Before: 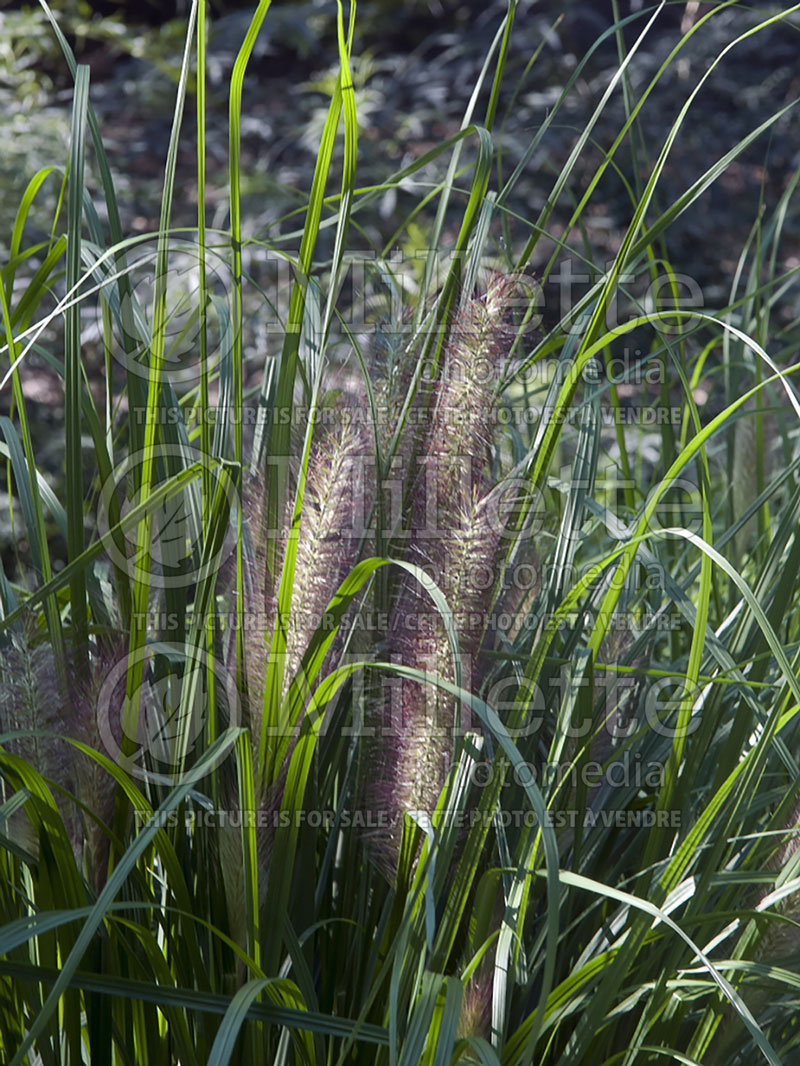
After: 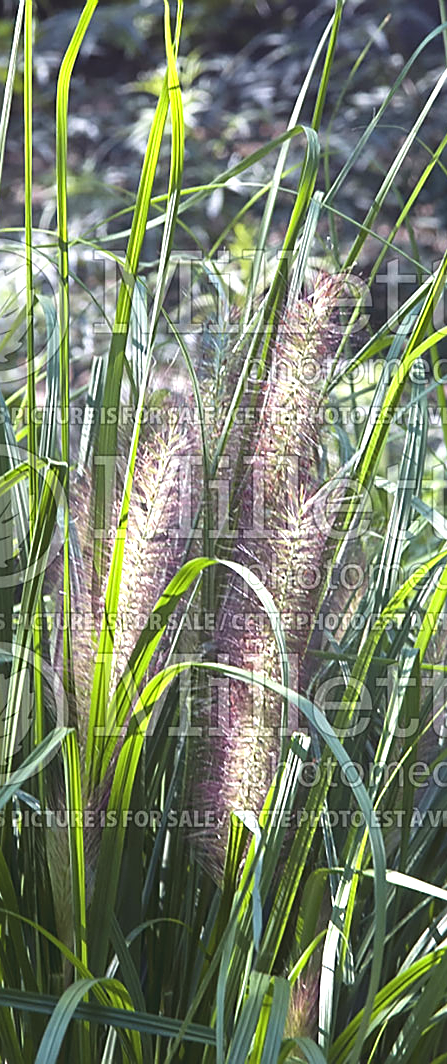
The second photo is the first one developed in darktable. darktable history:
sharpen: on, module defaults
exposure: black level correction -0.005, exposure 1.002 EV, compensate highlight preservation false
color balance rgb: global vibrance 10%
crop: left 21.674%, right 22.086%
